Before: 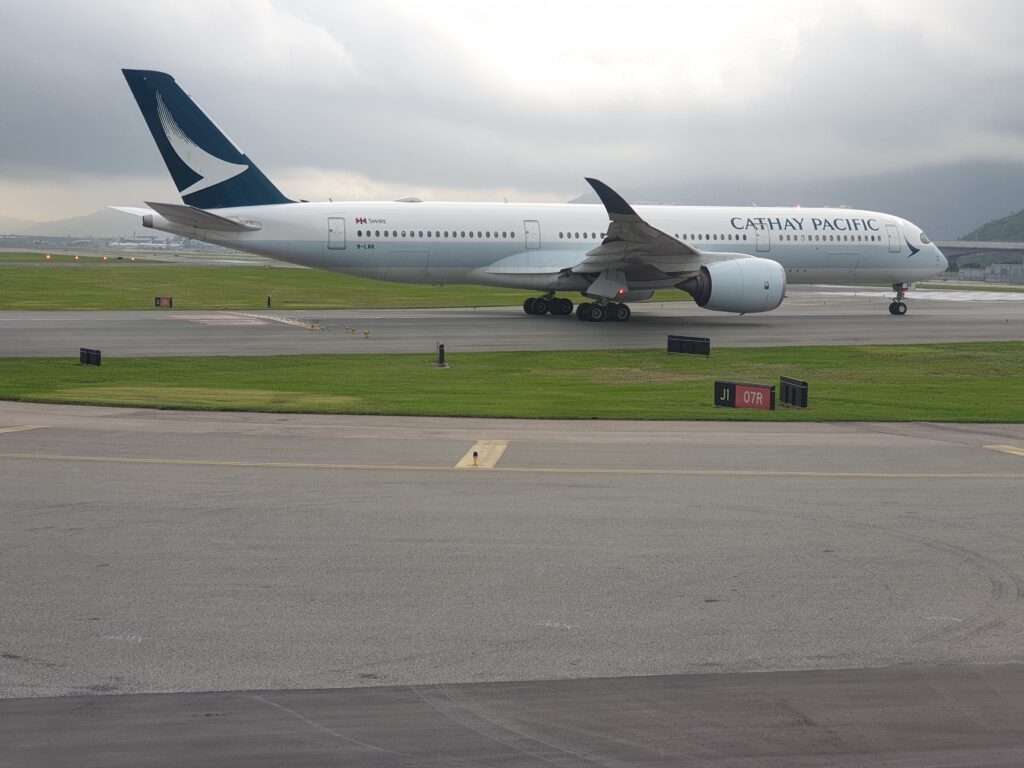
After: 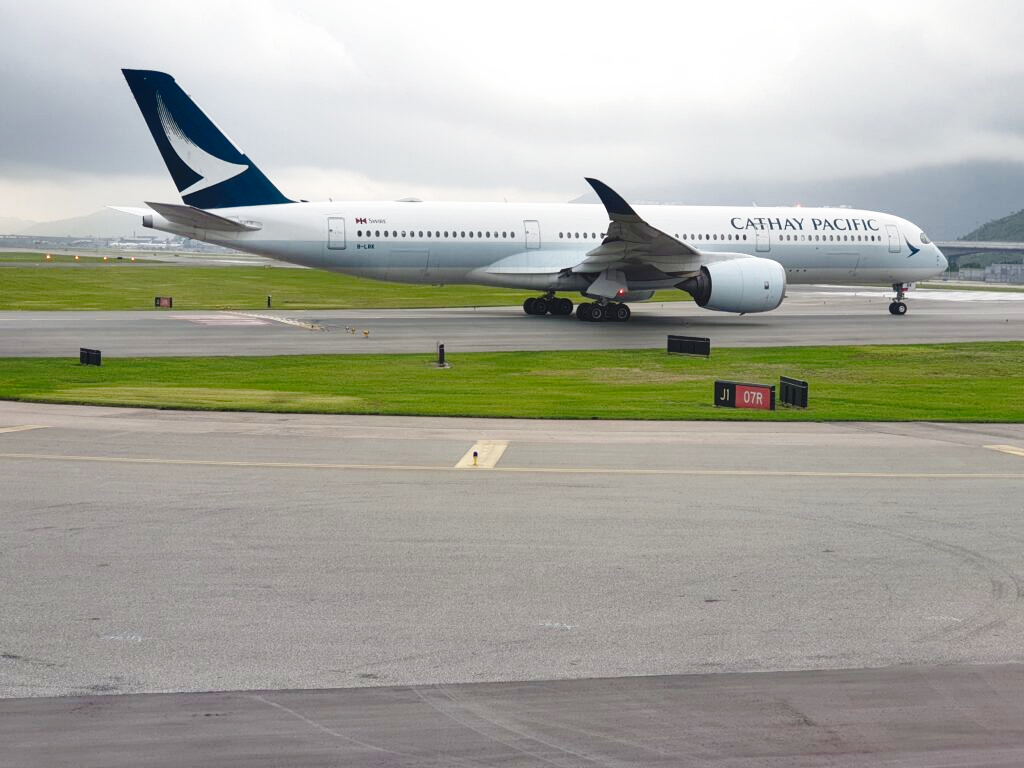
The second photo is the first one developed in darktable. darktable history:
base curve: curves: ch0 [(0, 0) (0.036, 0.037) (0.121, 0.228) (0.46, 0.76) (0.859, 0.983) (1, 1)], preserve colors none
shadows and highlights: shadows 40, highlights -54, highlights color adjustment 46%, low approximation 0.01, soften with gaussian
